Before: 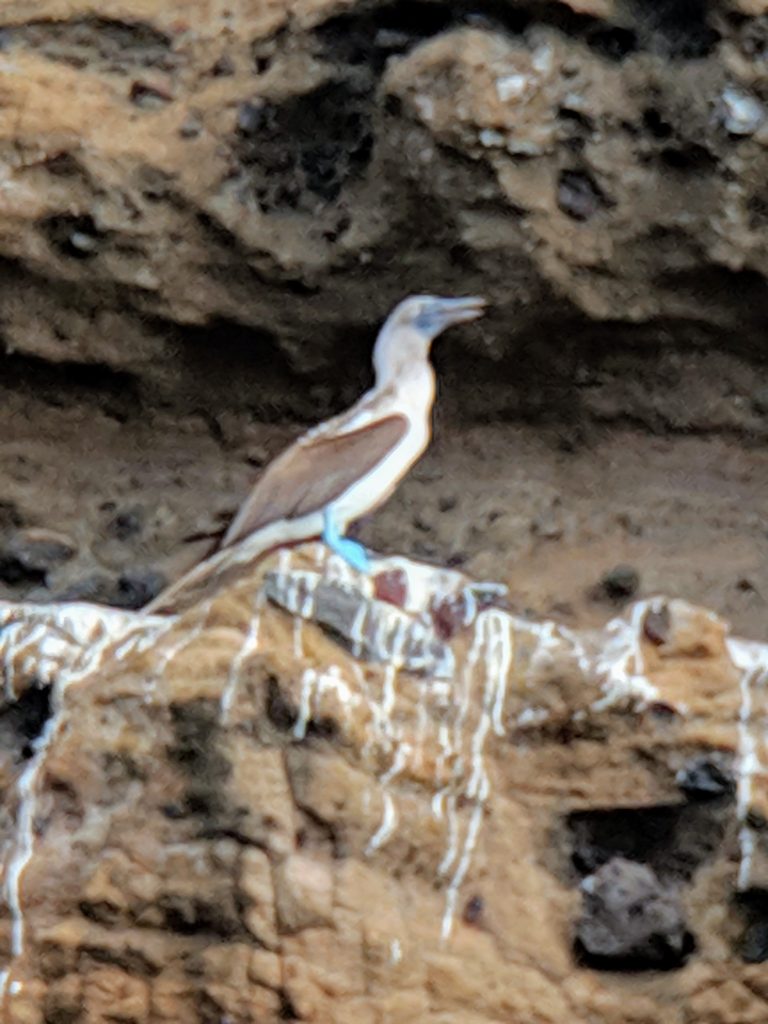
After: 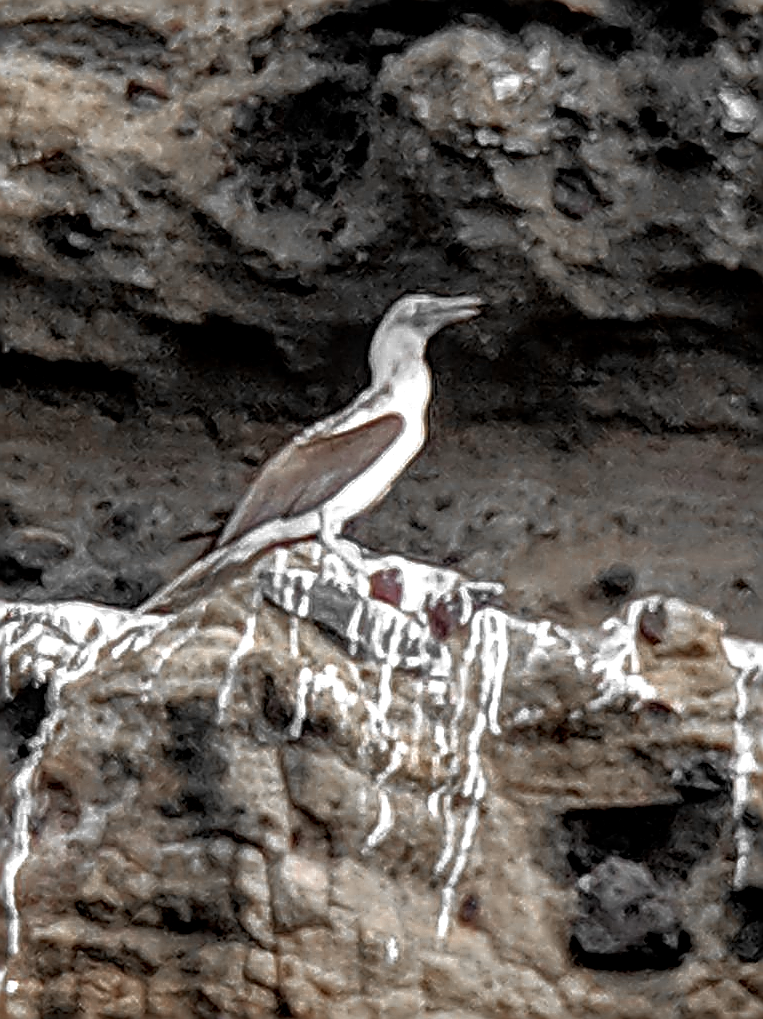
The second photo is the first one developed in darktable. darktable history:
shadows and highlights: shadows 24.5, highlights -78.15, soften with gaussian
exposure: exposure 0.3 EV, compensate highlight preservation false
crop and rotate: left 0.614%, top 0.179%, bottom 0.309%
rgb curve: curves: ch0 [(0, 0) (0.415, 0.237) (1, 1)]
color zones: curves: ch0 [(0, 0.497) (0.096, 0.361) (0.221, 0.538) (0.429, 0.5) (0.571, 0.5) (0.714, 0.5) (0.857, 0.5) (1, 0.497)]; ch1 [(0, 0.5) (0.143, 0.5) (0.257, -0.002) (0.429, 0.04) (0.571, -0.001) (0.714, -0.015) (0.857, 0.024) (1, 0.5)]
local contrast: on, module defaults
sharpen: amount 2
